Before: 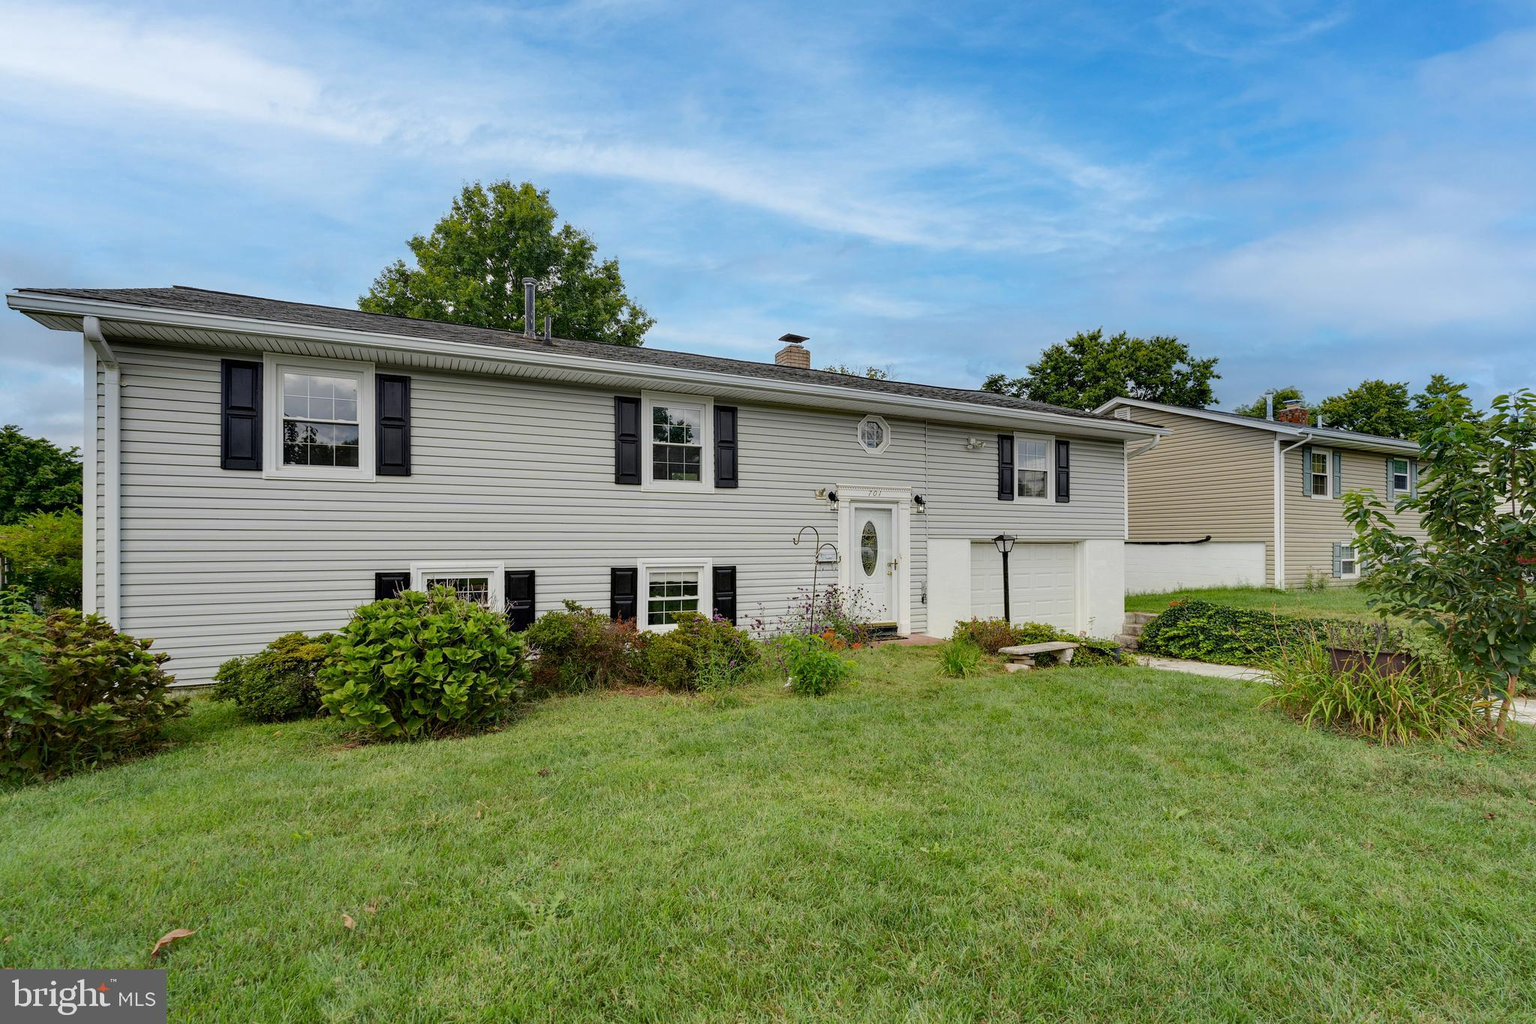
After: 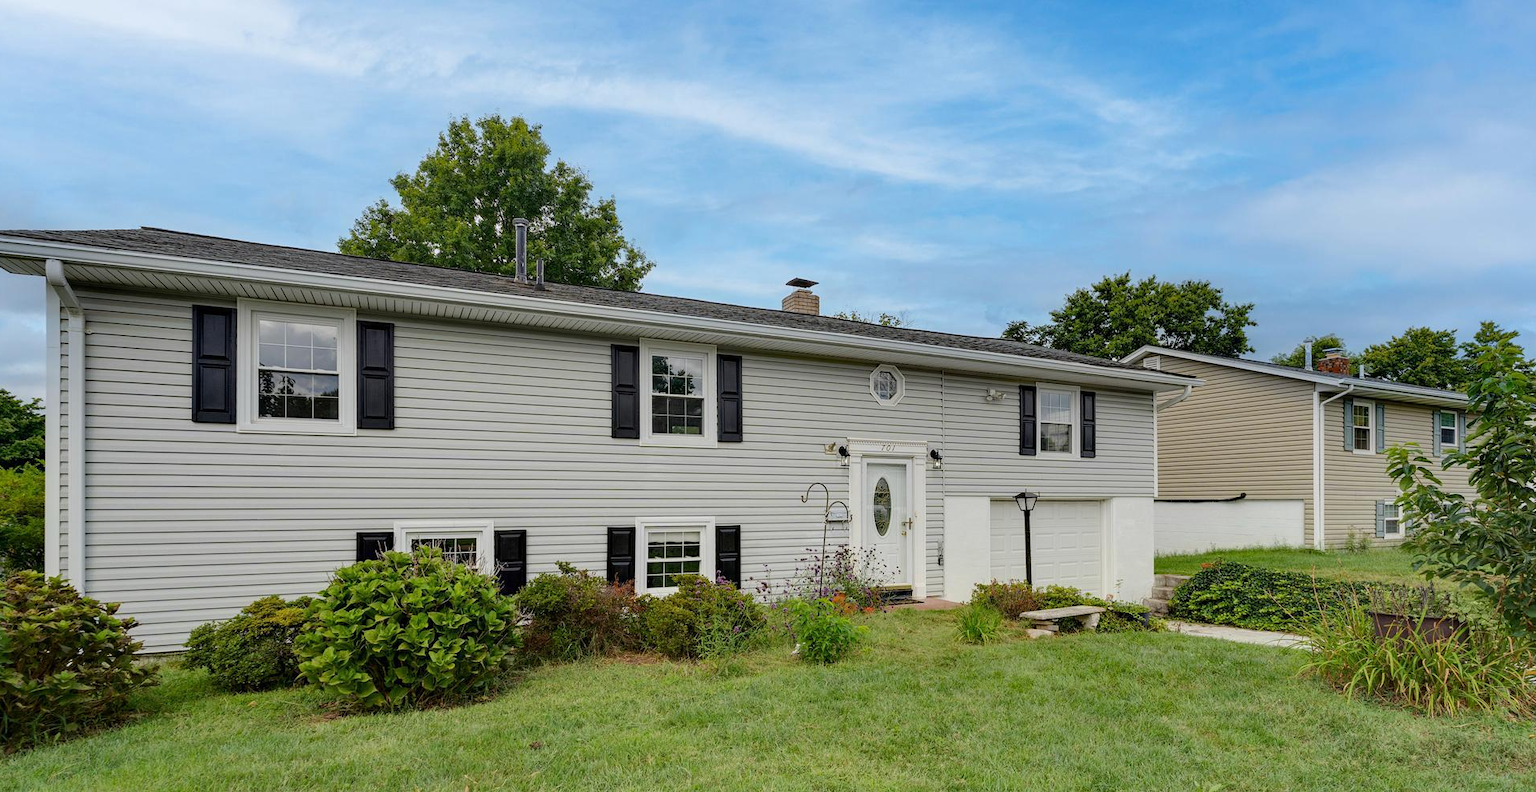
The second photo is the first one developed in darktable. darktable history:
crop: left 2.676%, top 7.128%, right 3.349%, bottom 20.126%
